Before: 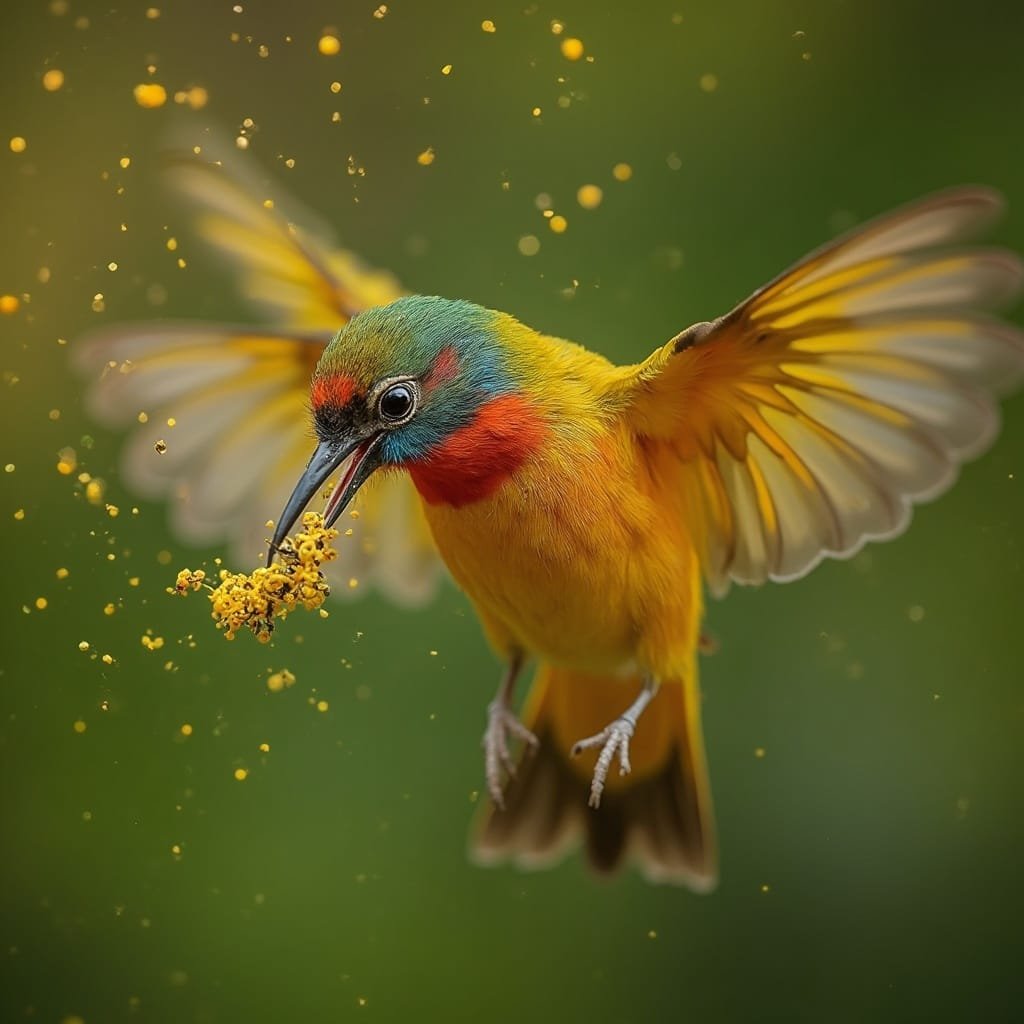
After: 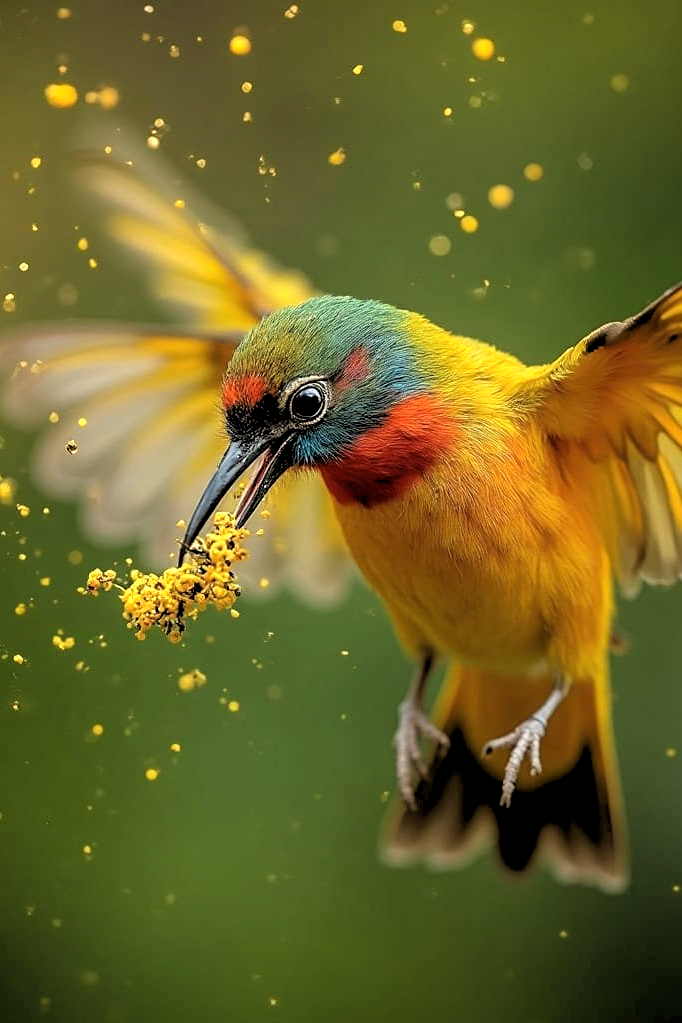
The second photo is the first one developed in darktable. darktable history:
crop and rotate: left 8.786%, right 24.548%
rgb levels: levels [[0.034, 0.472, 0.904], [0, 0.5, 1], [0, 0.5, 1]]
exposure: black level correction 0, exposure 0.5 EV, compensate exposure bias true, compensate highlight preservation false
